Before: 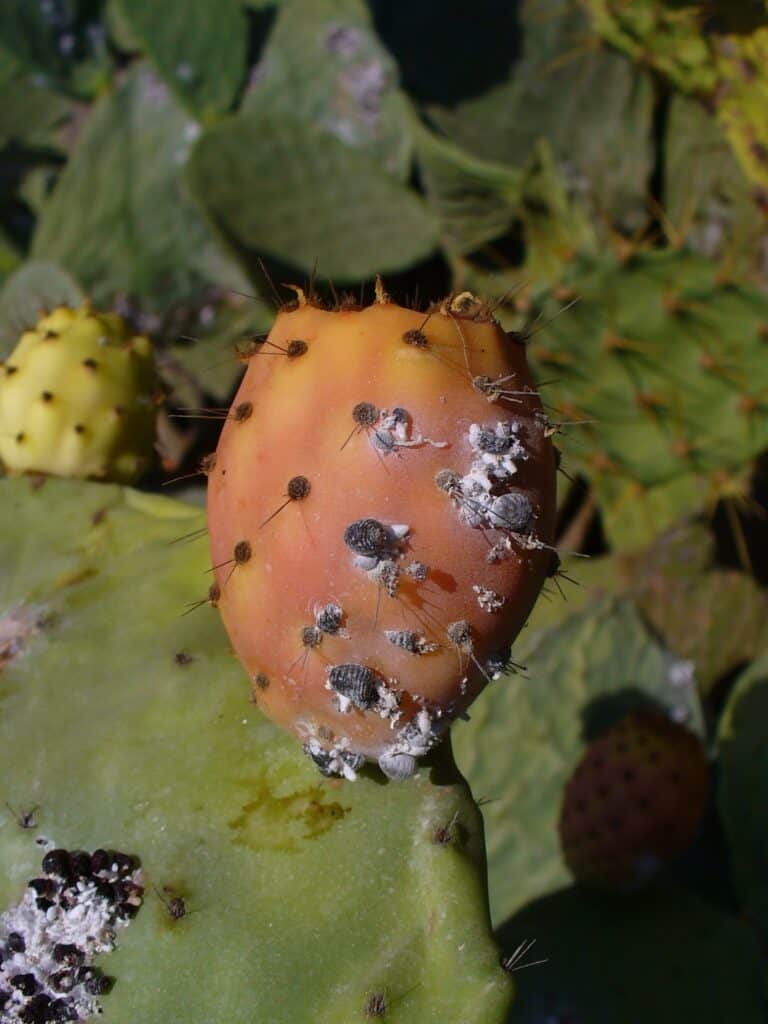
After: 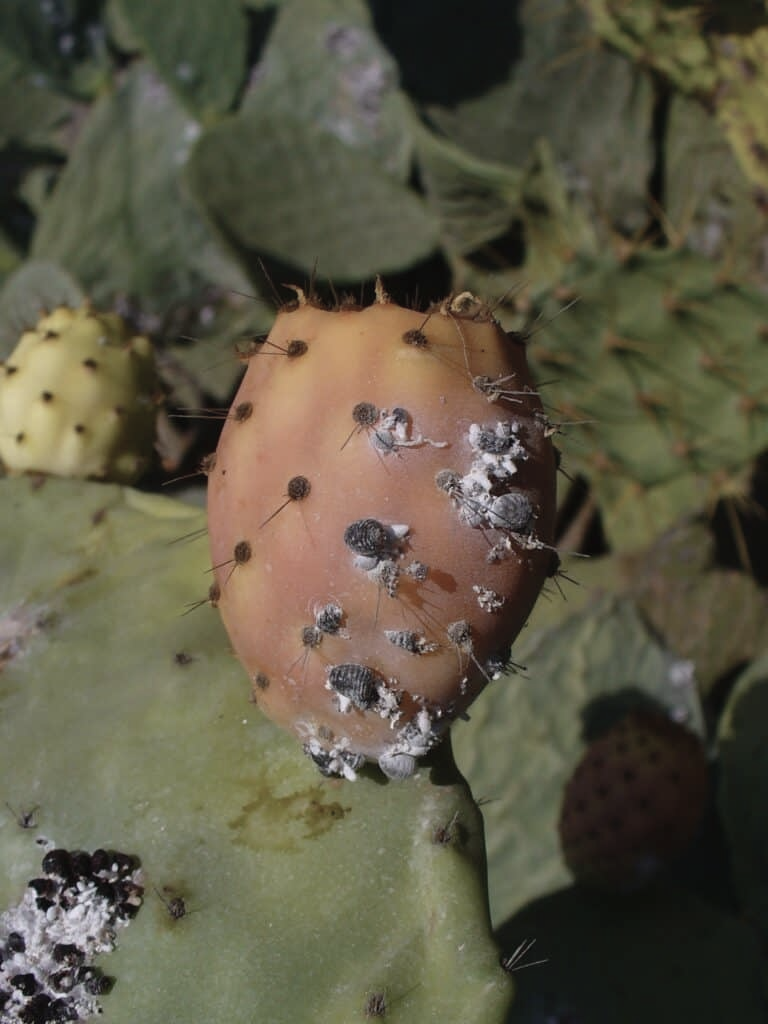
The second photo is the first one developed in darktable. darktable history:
contrast brightness saturation: contrast -0.041, saturation -0.418
